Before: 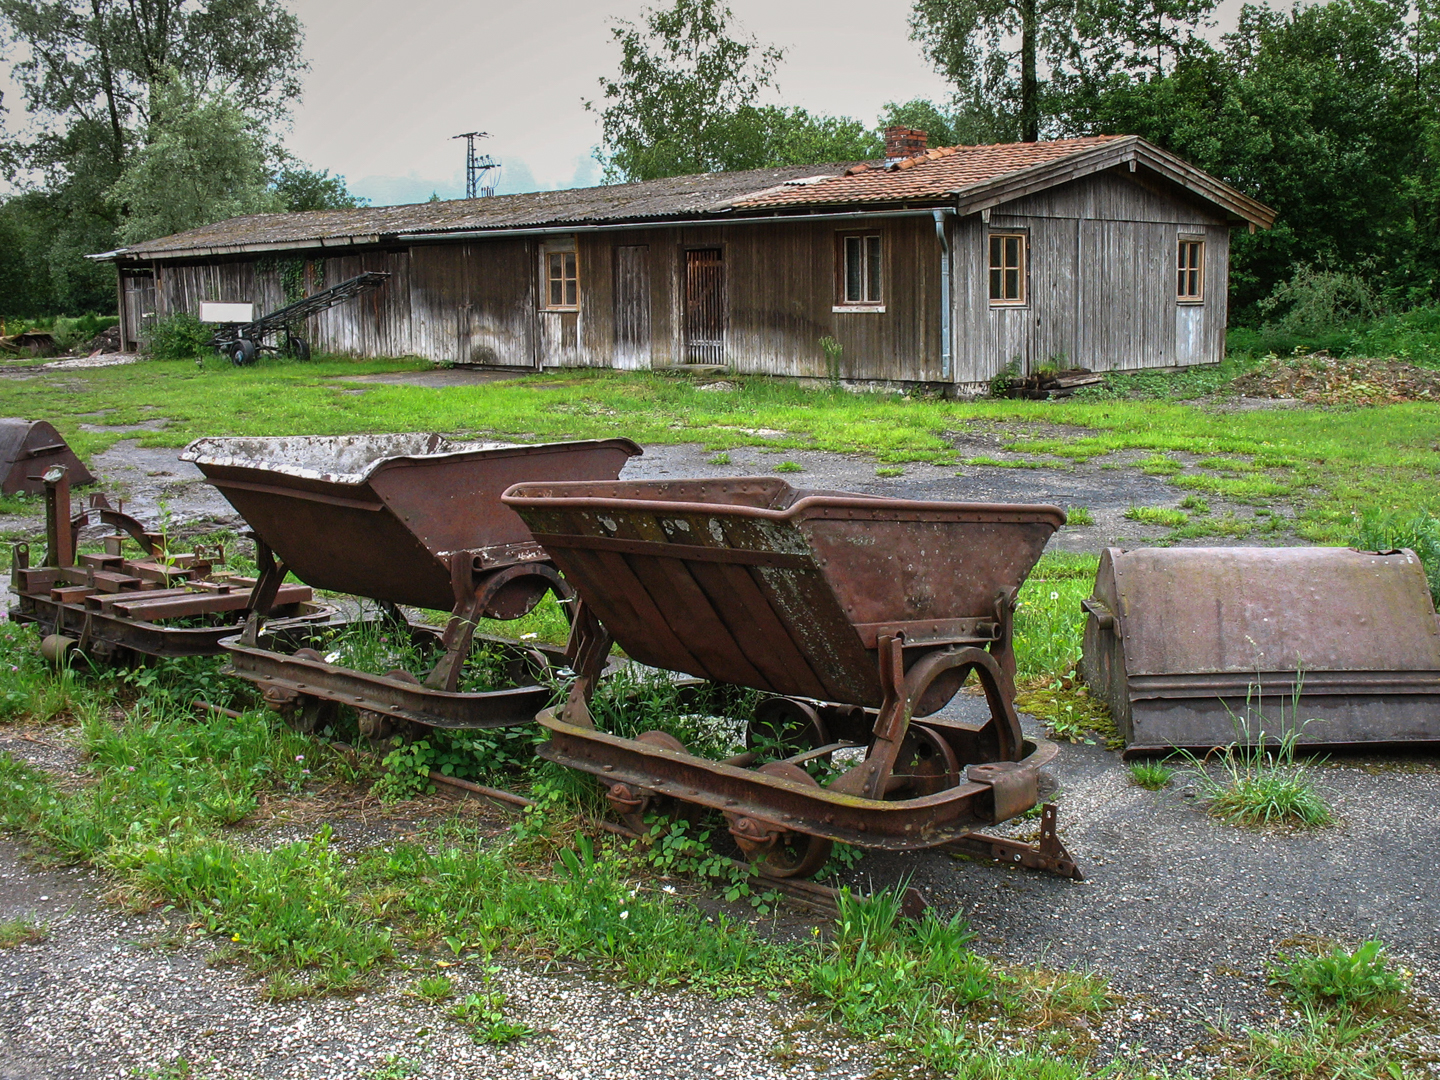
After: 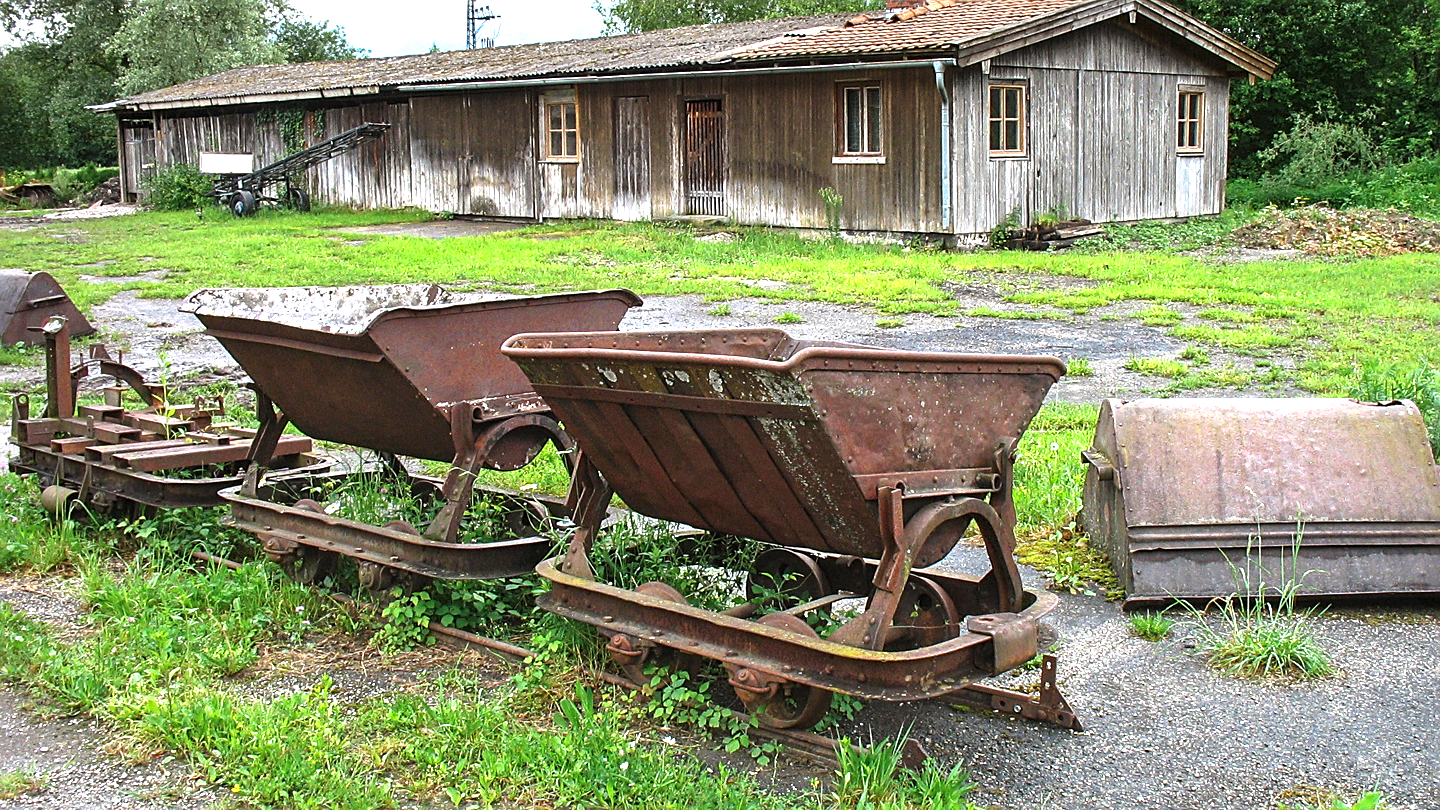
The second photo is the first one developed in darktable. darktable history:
exposure: black level correction 0, exposure 1.099 EV, compensate highlight preservation false
crop: top 13.873%, bottom 11.046%
sharpen: on, module defaults
